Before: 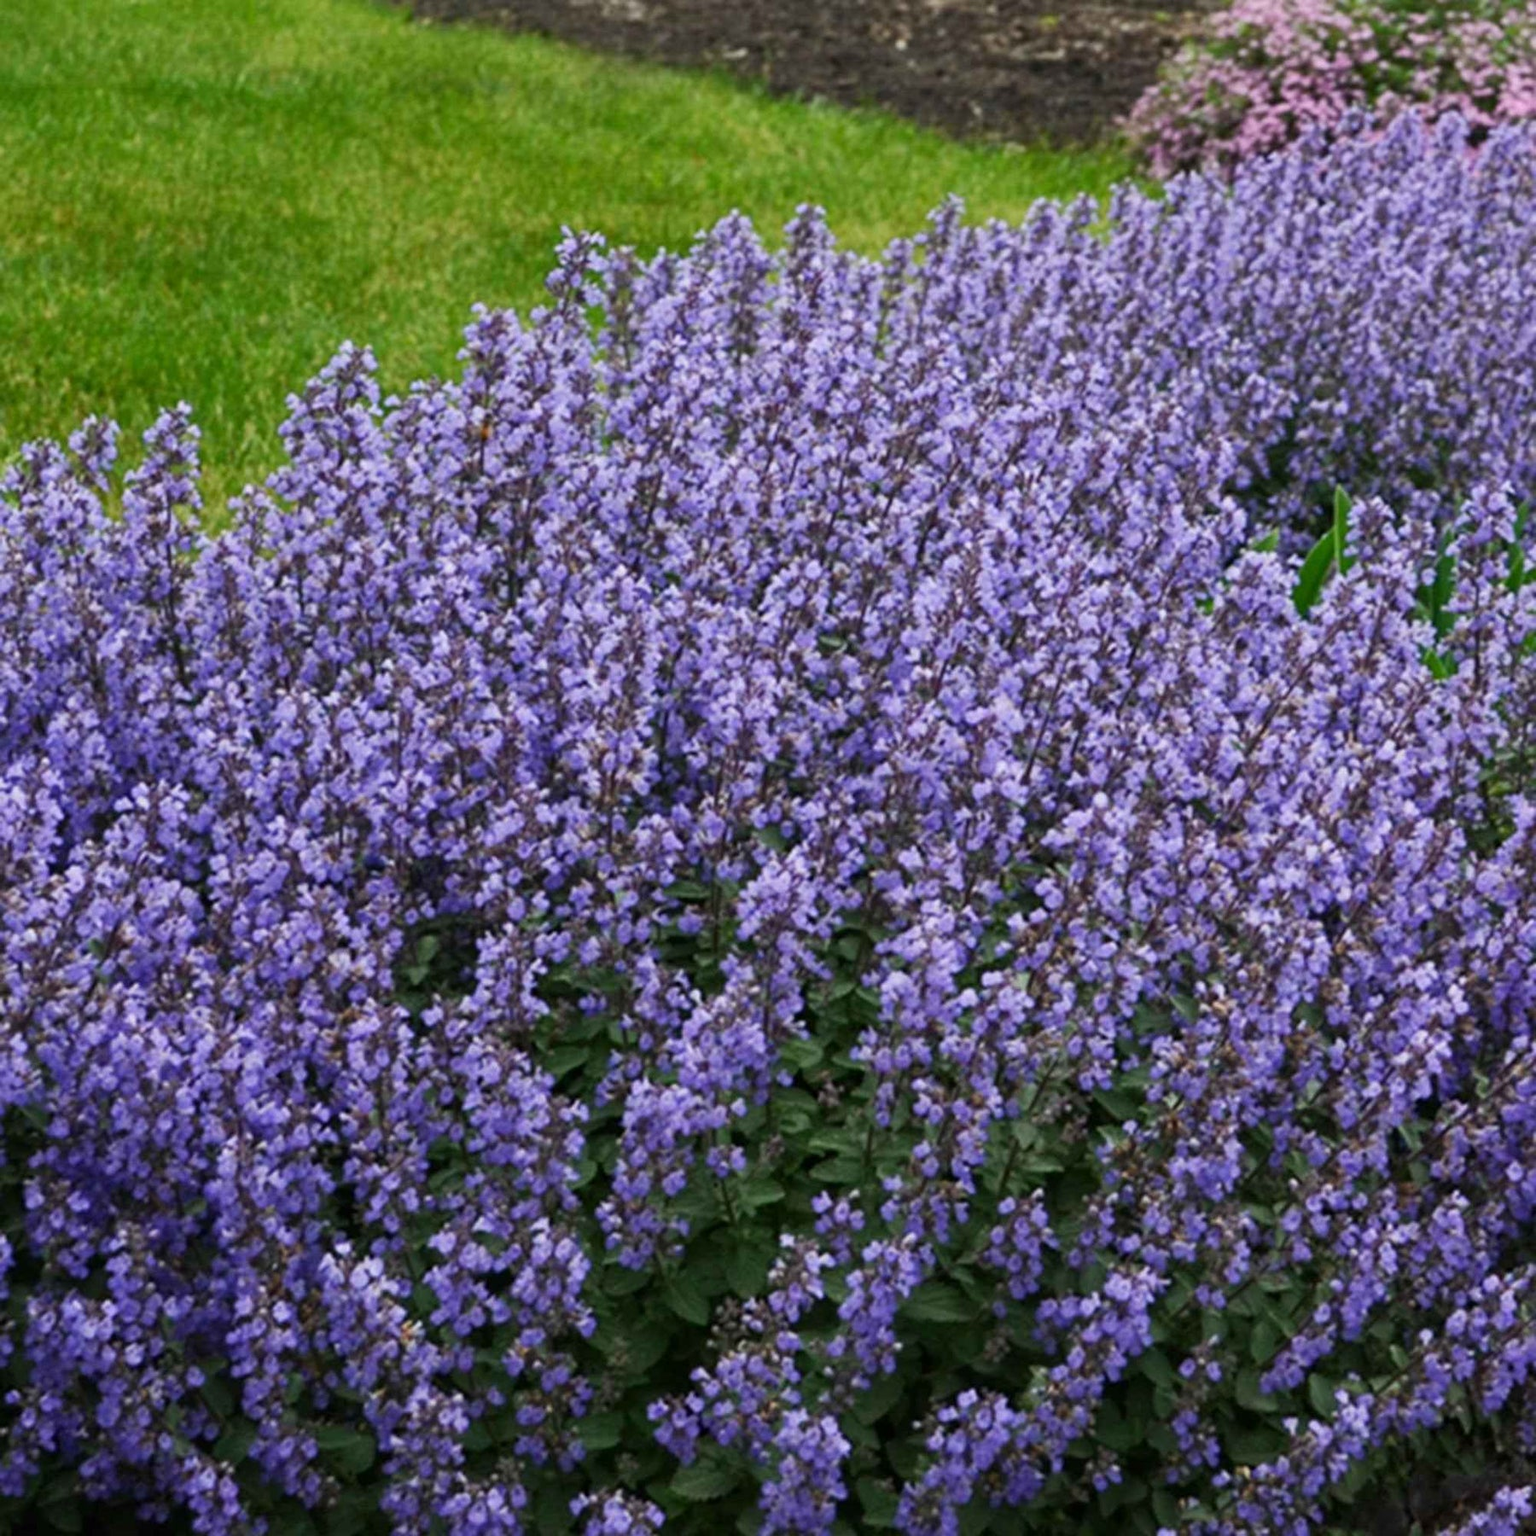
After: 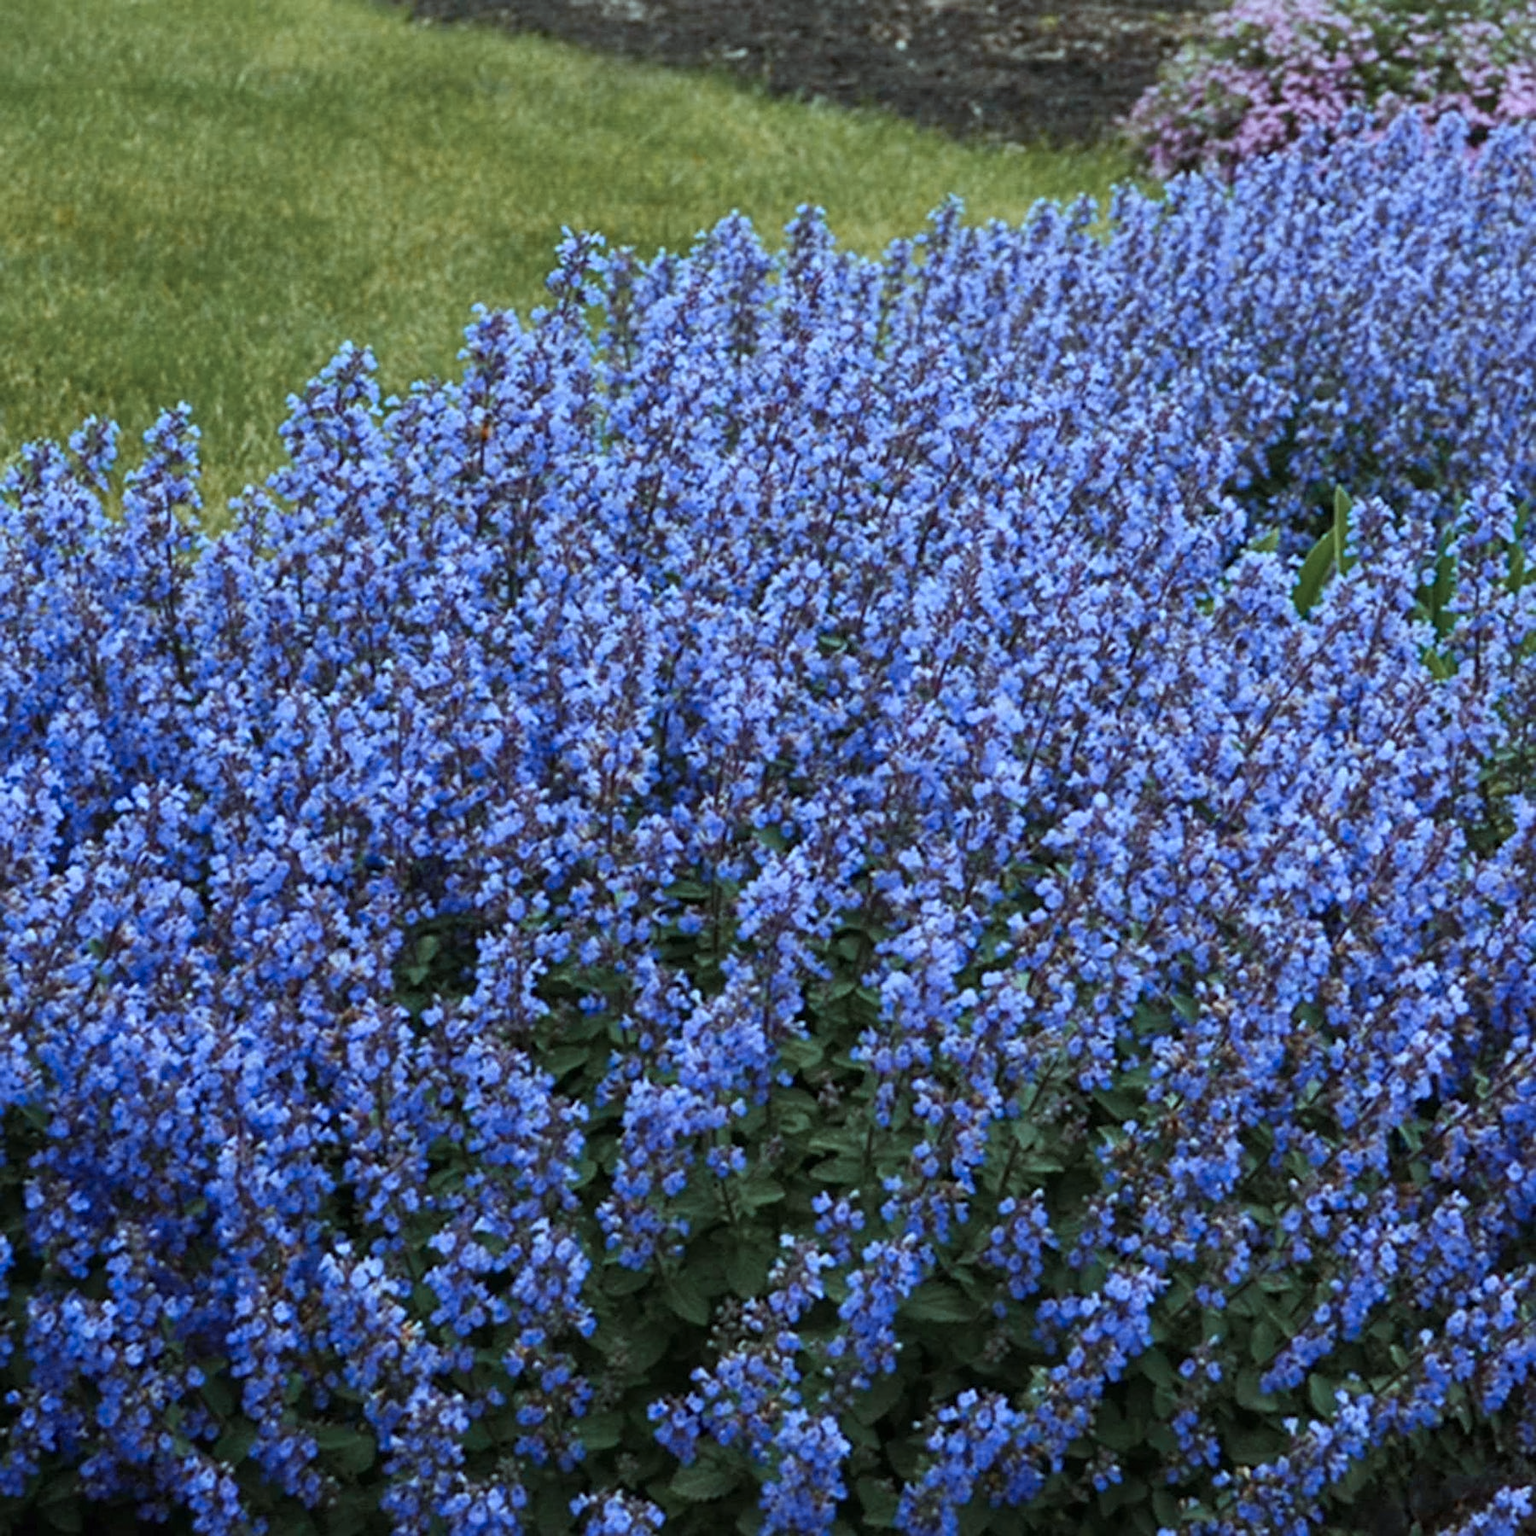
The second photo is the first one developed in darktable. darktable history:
sharpen: amount 0.205
color correction: highlights a* -11.97, highlights b* -15.47
color zones: curves: ch1 [(0.263, 0.53) (0.376, 0.287) (0.487, 0.512) (0.748, 0.547) (1, 0.513)]; ch2 [(0.262, 0.45) (0.751, 0.477)]
exposure: compensate exposure bias true, compensate highlight preservation false
